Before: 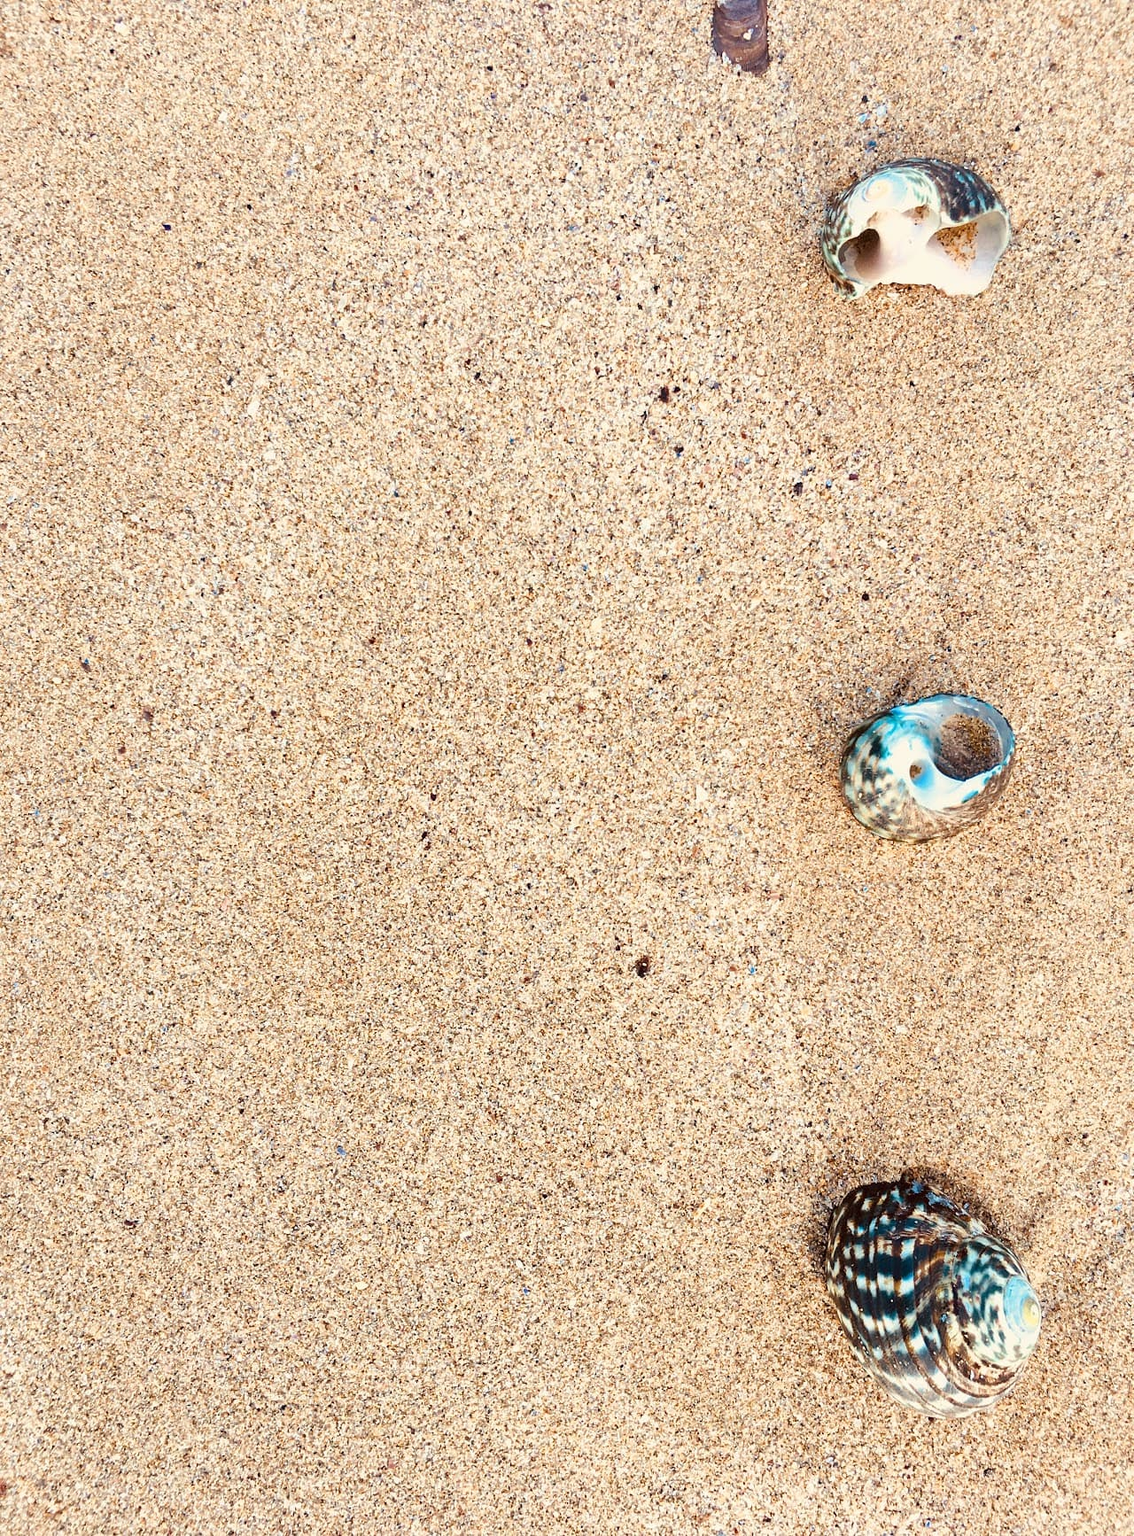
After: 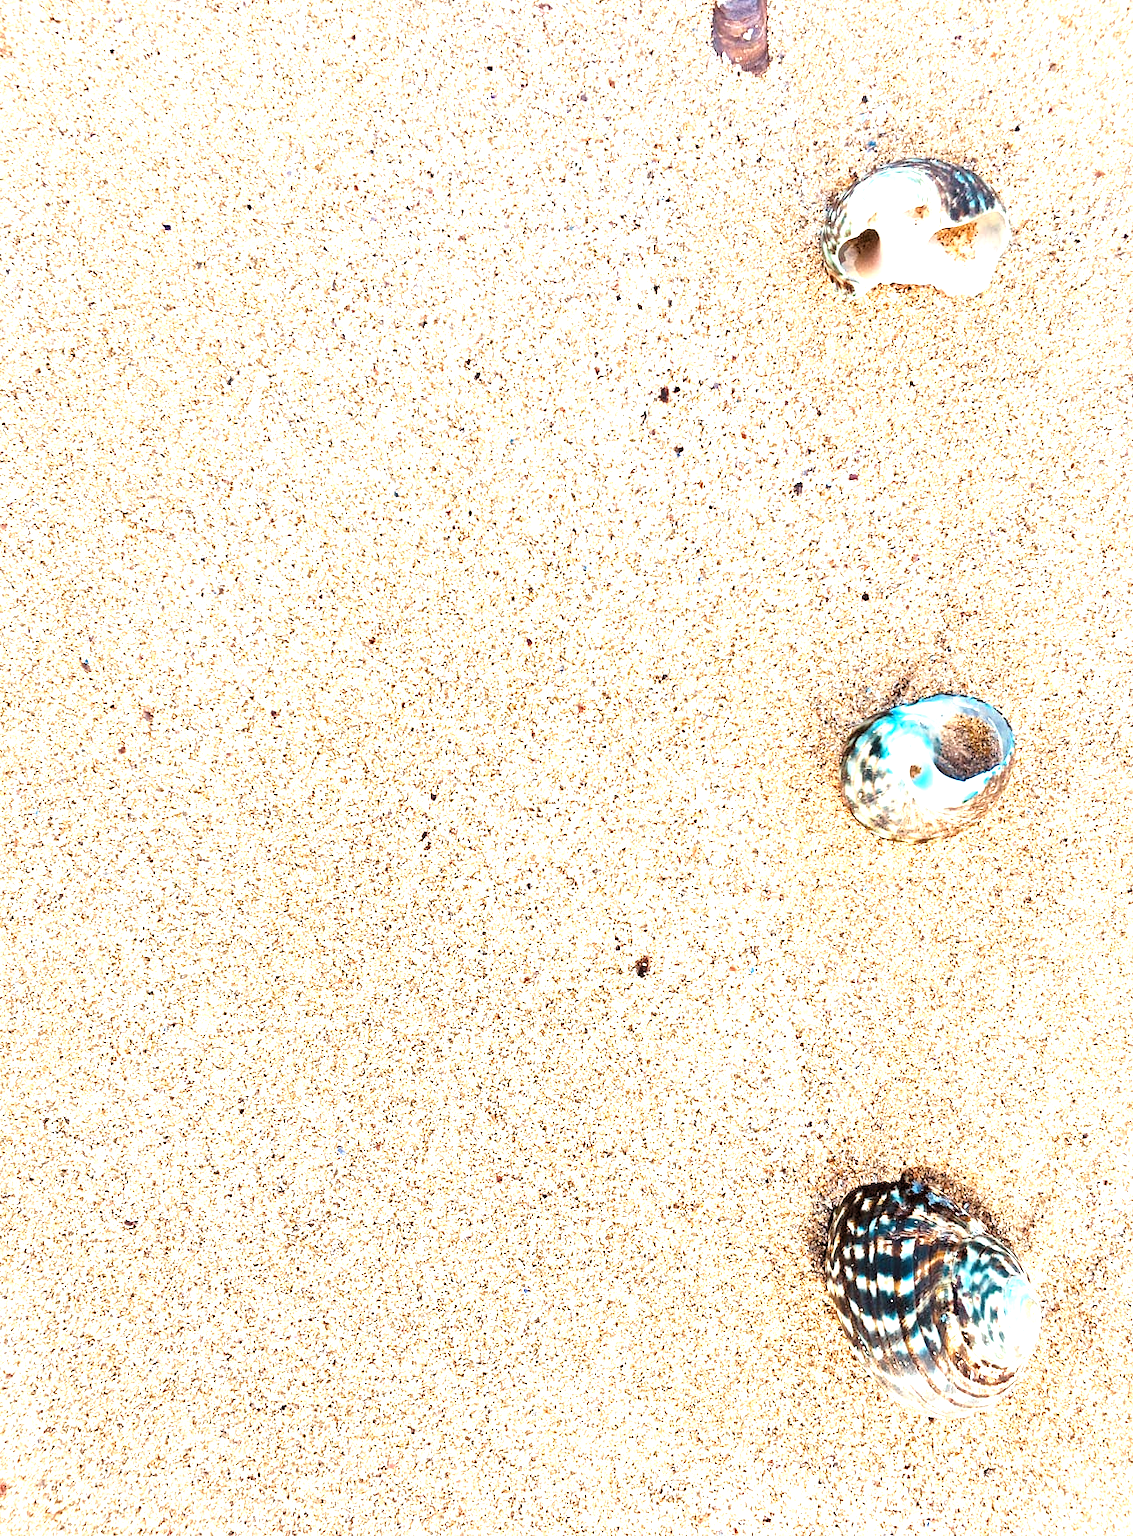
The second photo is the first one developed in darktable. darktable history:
exposure: black level correction 0, exposure 1.1 EV, compensate exposure bias true, compensate highlight preservation false
levels: levels [0.073, 0.497, 0.972]
